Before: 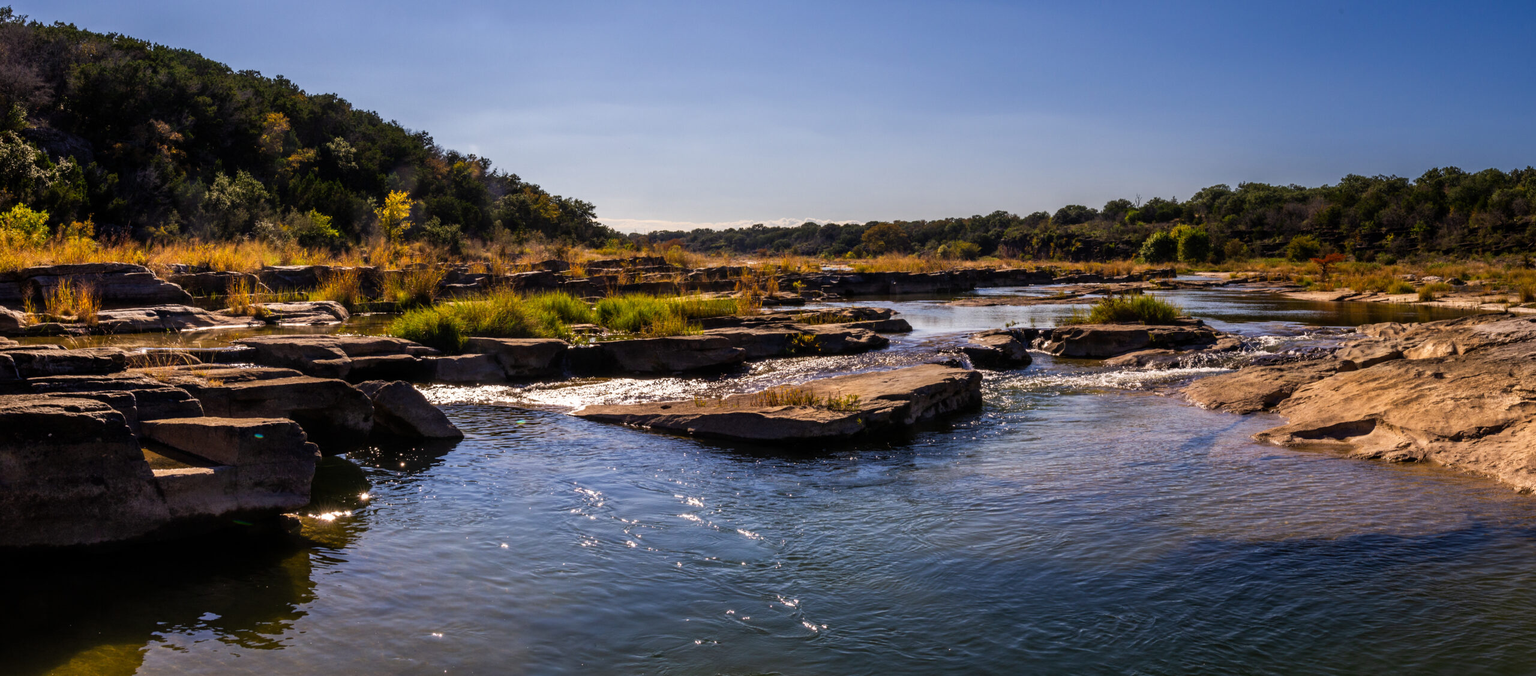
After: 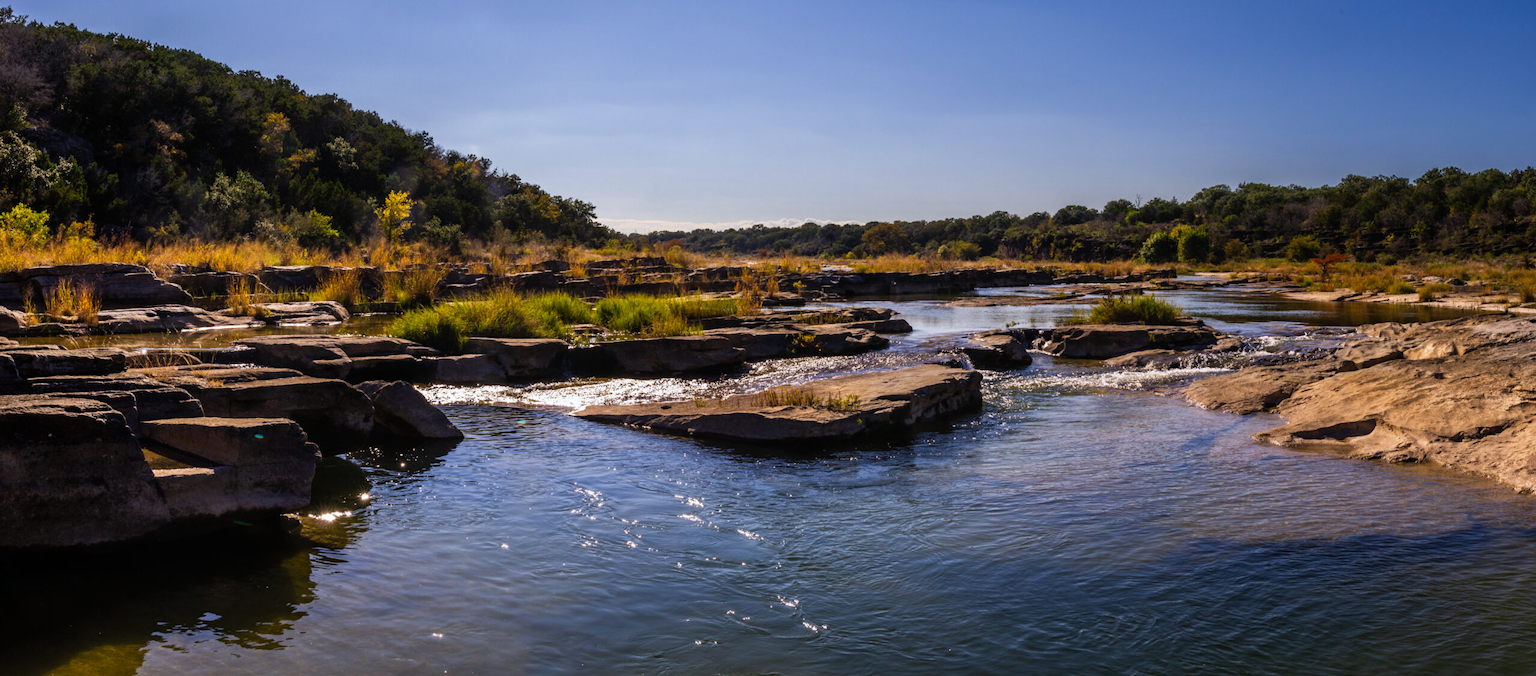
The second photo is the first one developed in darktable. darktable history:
local contrast: mode bilateral grid, contrast 100, coarseness 100, detail 91%, midtone range 0.2
white balance: red 0.98, blue 1.034
